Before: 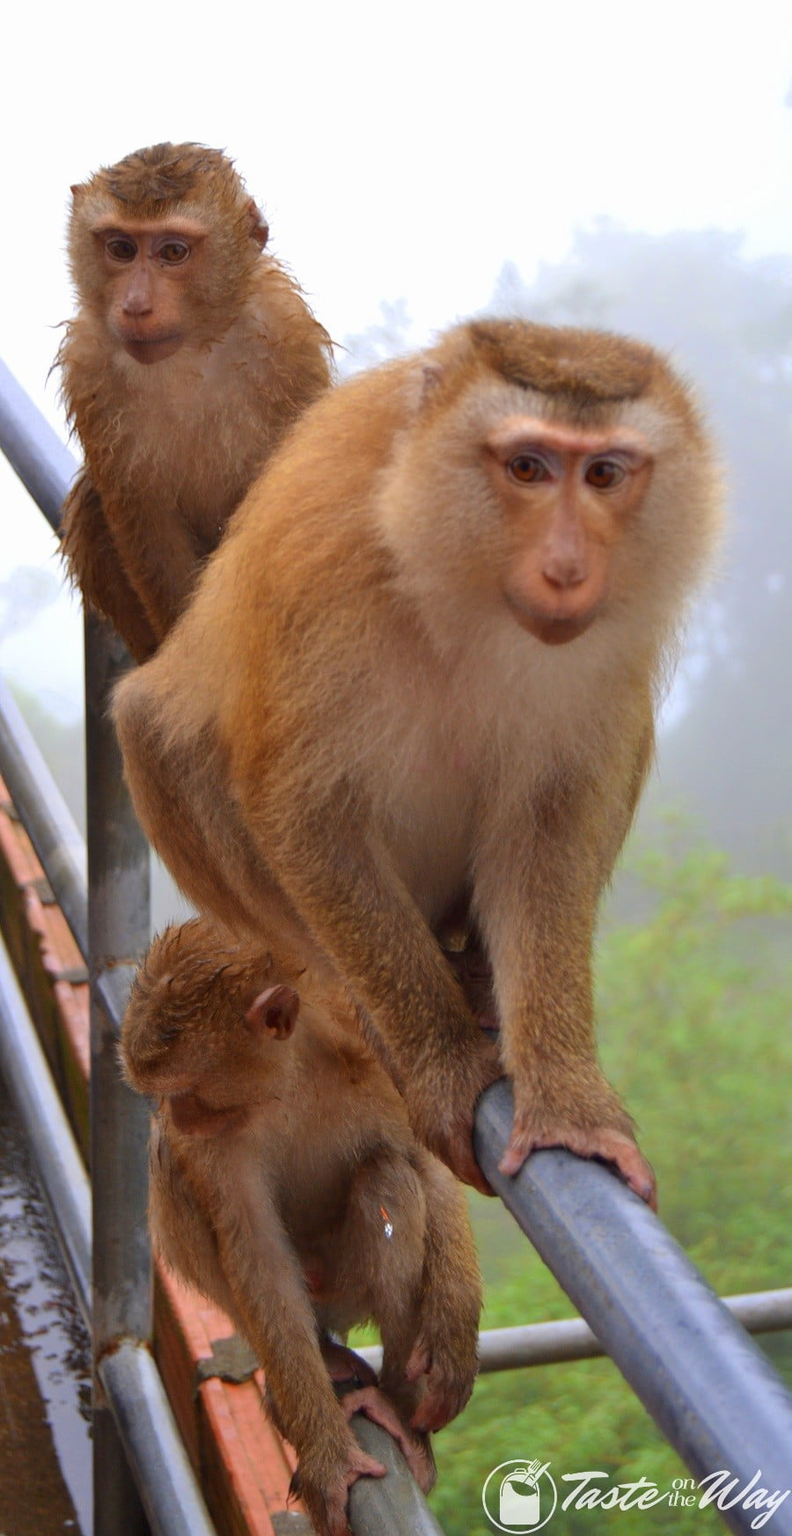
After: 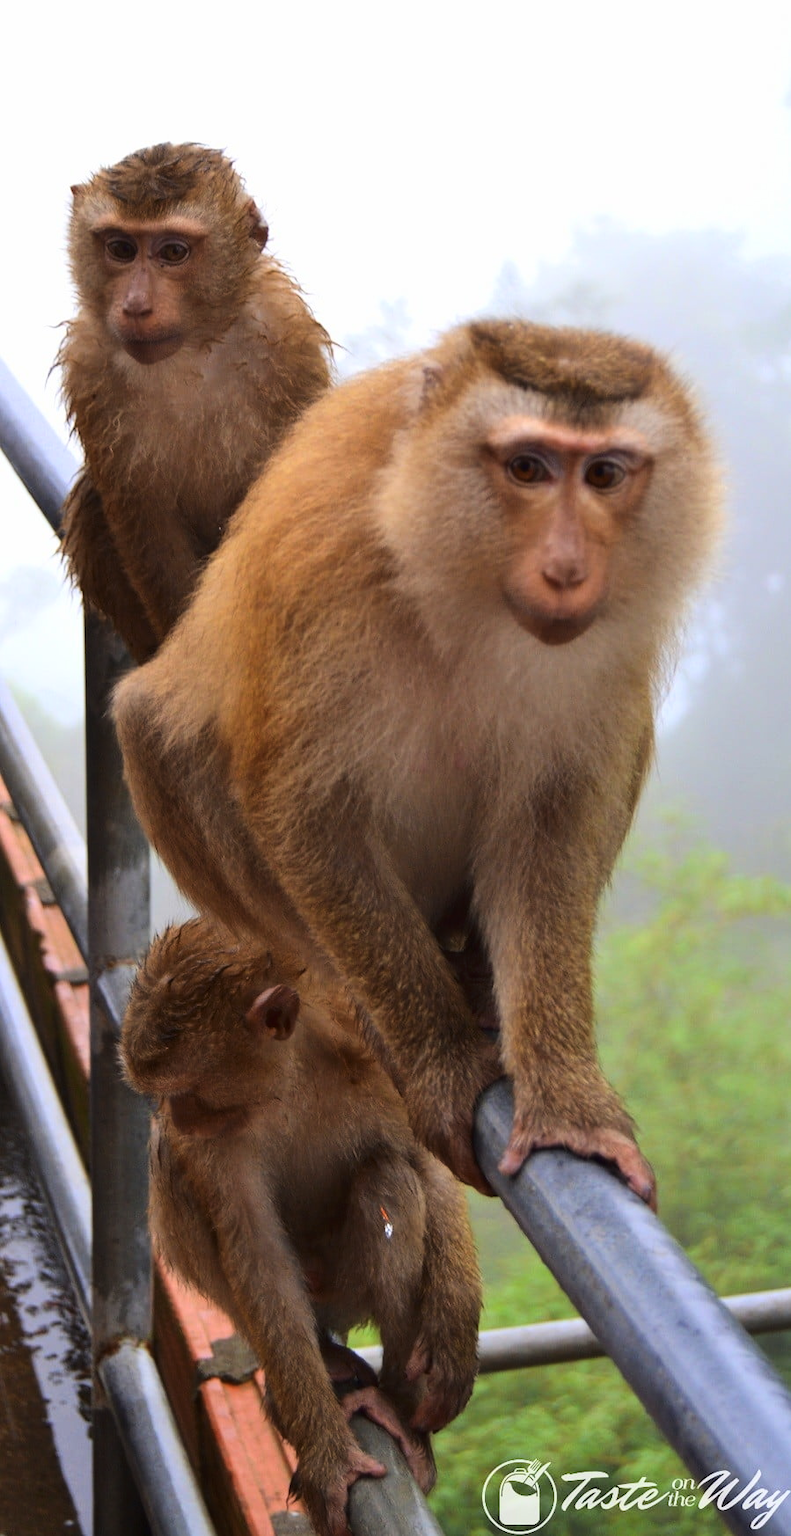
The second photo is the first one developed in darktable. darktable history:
tone curve: curves: ch0 [(0, 0) (0.003, 0.009) (0.011, 0.013) (0.025, 0.019) (0.044, 0.029) (0.069, 0.04) (0.1, 0.053) (0.136, 0.08) (0.177, 0.114) (0.224, 0.151) (0.277, 0.207) (0.335, 0.267) (0.399, 0.35) (0.468, 0.442) (0.543, 0.545) (0.623, 0.656) (0.709, 0.752) (0.801, 0.843) (0.898, 0.932) (1, 1)], color space Lab, linked channels, preserve colors none
